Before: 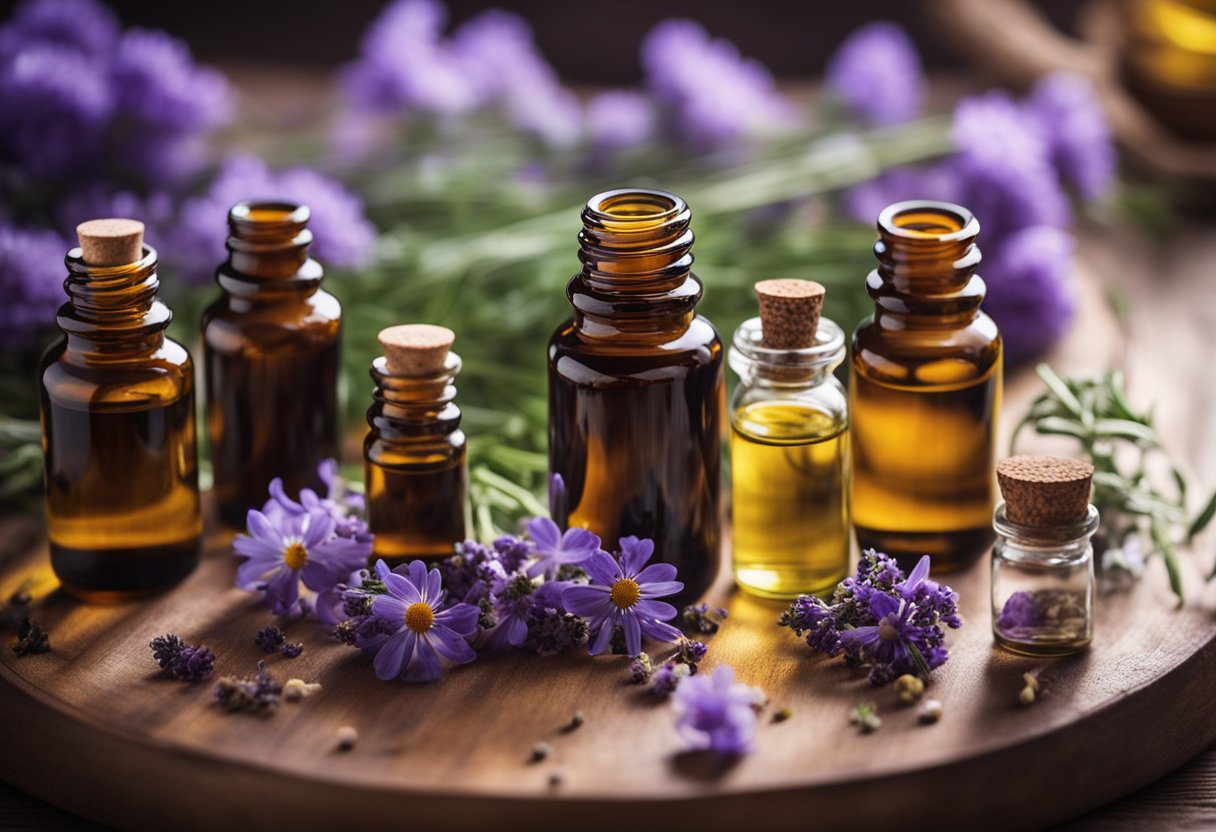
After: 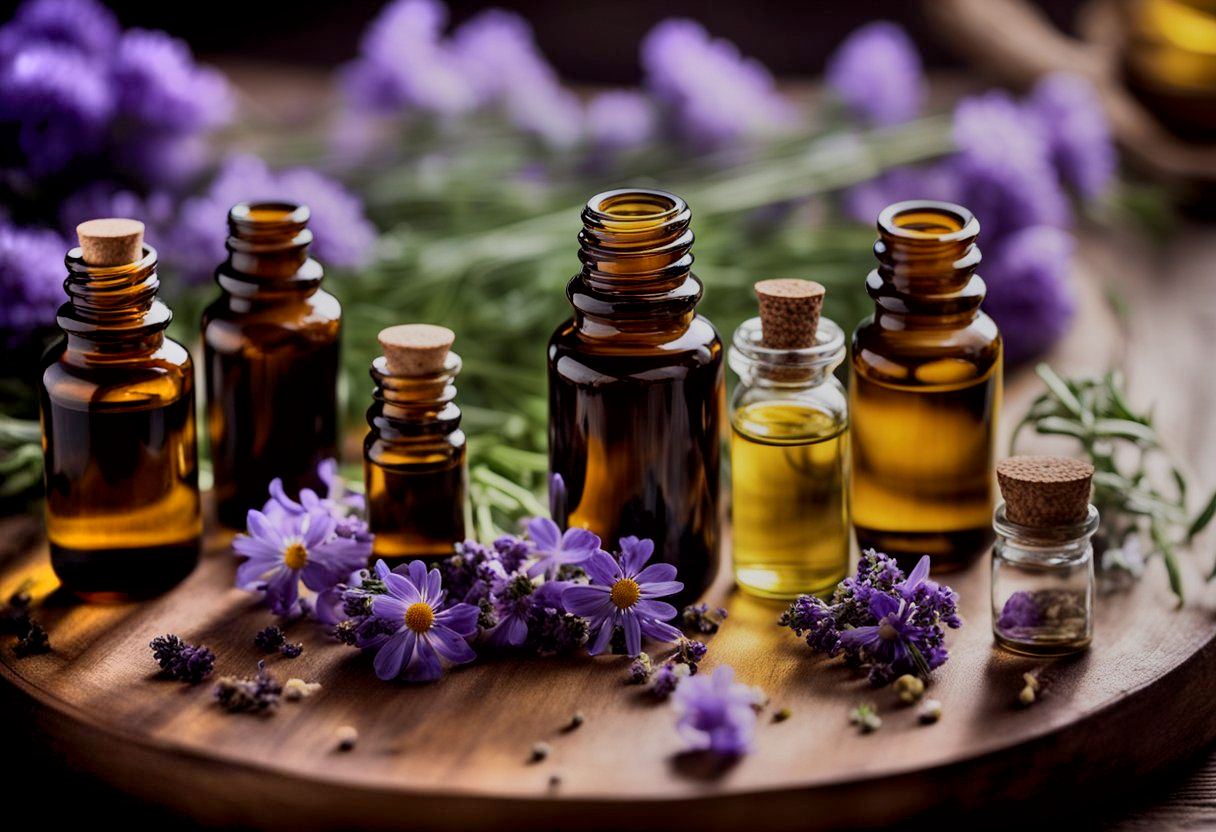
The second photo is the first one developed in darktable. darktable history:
exposure: black level correction 0.009, exposure -0.637 EV, compensate highlight preservation false
shadows and highlights: low approximation 0.01, soften with gaussian
